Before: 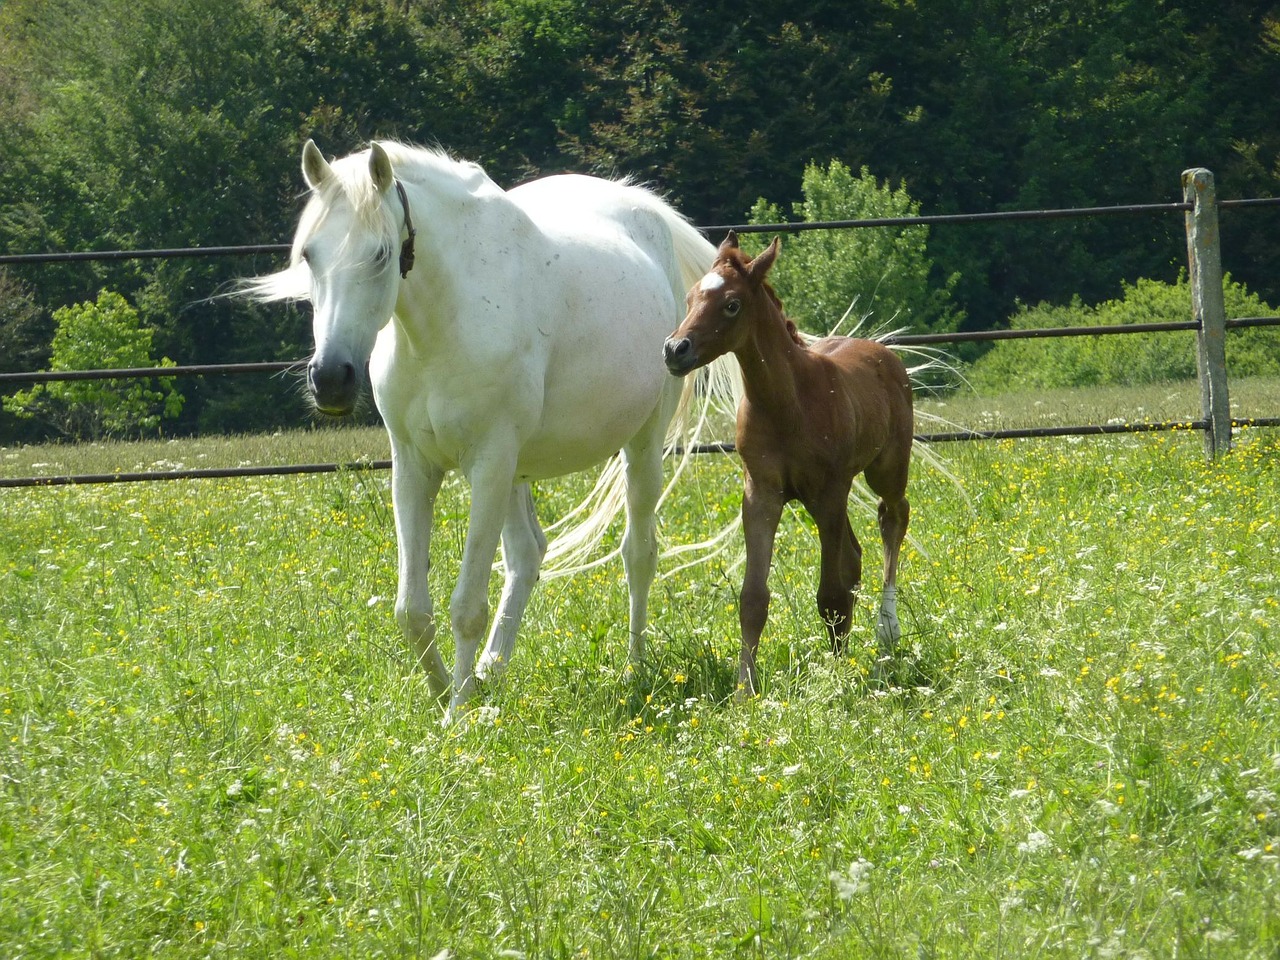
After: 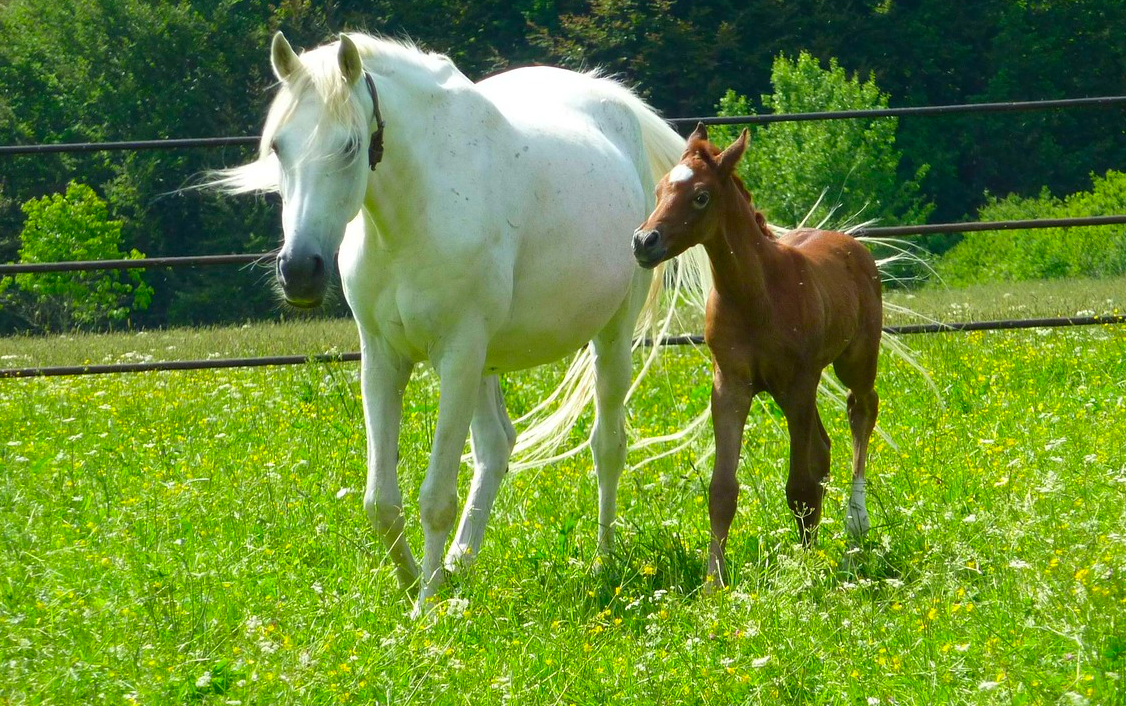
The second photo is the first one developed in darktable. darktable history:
color contrast: green-magenta contrast 1.69, blue-yellow contrast 1.49
crop and rotate: left 2.425%, top 11.305%, right 9.6%, bottom 15.08%
